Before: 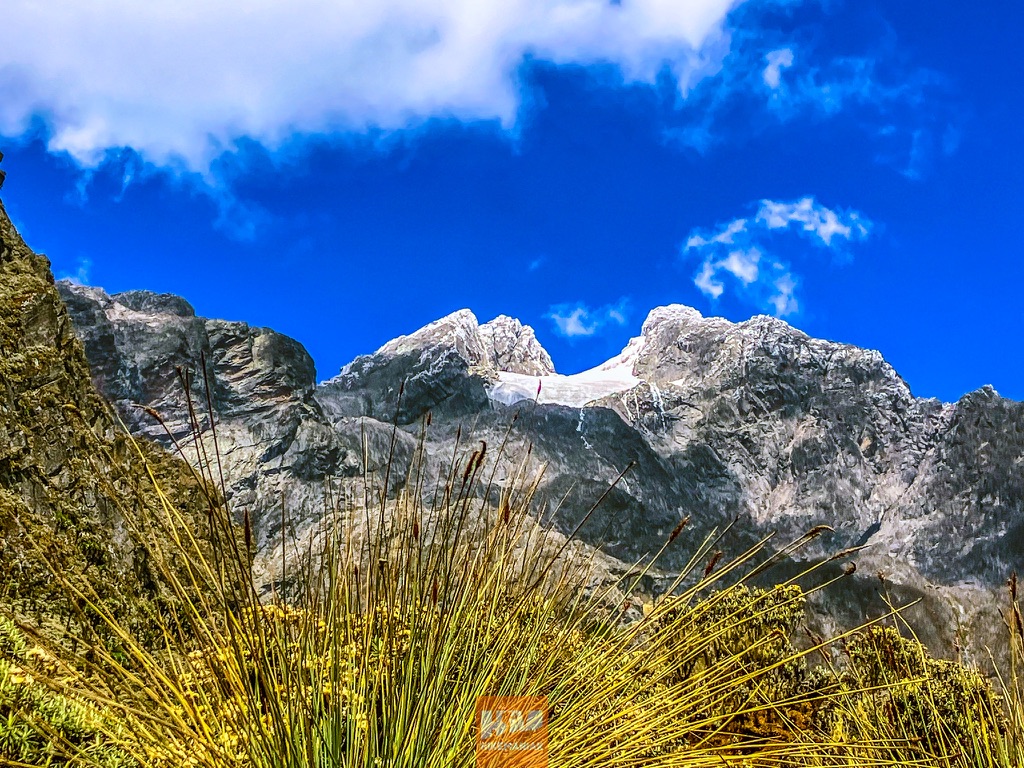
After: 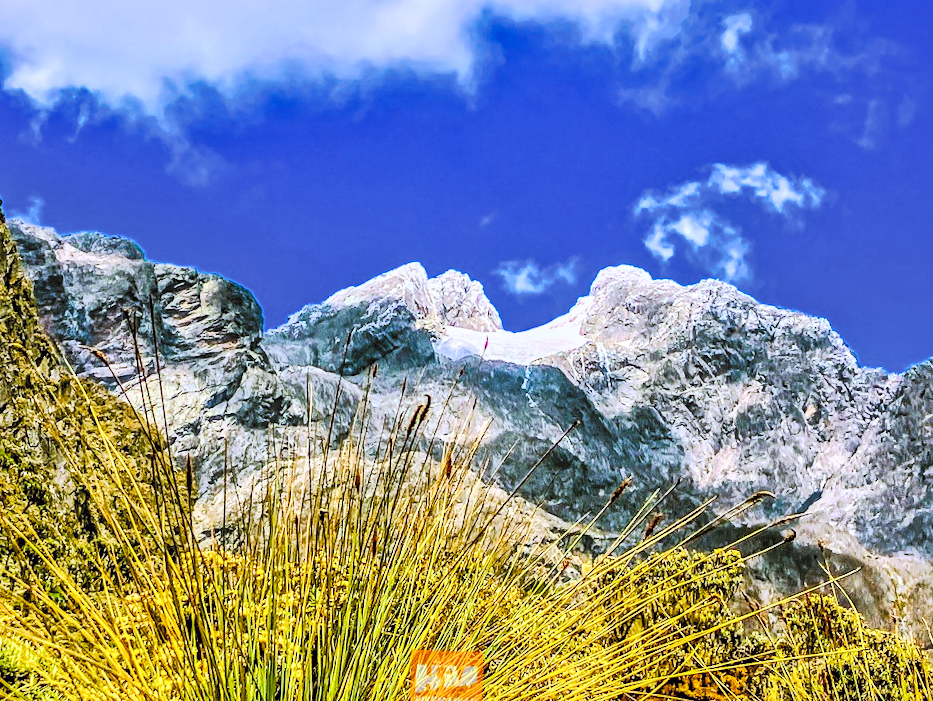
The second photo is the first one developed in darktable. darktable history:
tone curve: curves: ch0 [(0, 0) (0.003, 0.024) (0.011, 0.029) (0.025, 0.044) (0.044, 0.072) (0.069, 0.104) (0.1, 0.131) (0.136, 0.159) (0.177, 0.191) (0.224, 0.245) (0.277, 0.298) (0.335, 0.354) (0.399, 0.428) (0.468, 0.503) (0.543, 0.596) (0.623, 0.684) (0.709, 0.781) (0.801, 0.843) (0.898, 0.946) (1, 1)], preserve colors none
filmic rgb: black relative exposure -5.01 EV, white relative exposure 3.96 EV, hardness 2.88, contrast 1.301, highlights saturation mix -30.23%, color science v6 (2022)
color balance rgb: shadows lift › hue 85.22°, highlights gain › luminance 16.663%, highlights gain › chroma 2.902%, highlights gain › hue 263.12°, global offset › luminance -0.854%, perceptual saturation grading › global saturation 19.688%, contrast -29.564%
exposure: black level correction 0.001, exposure 1.116 EV, compensate highlight preservation false
crop and rotate: angle -2.07°, left 3.099%, top 3.77%, right 1.409%, bottom 0.525%
local contrast: mode bilateral grid, contrast 20, coarseness 21, detail 150%, midtone range 0.2
